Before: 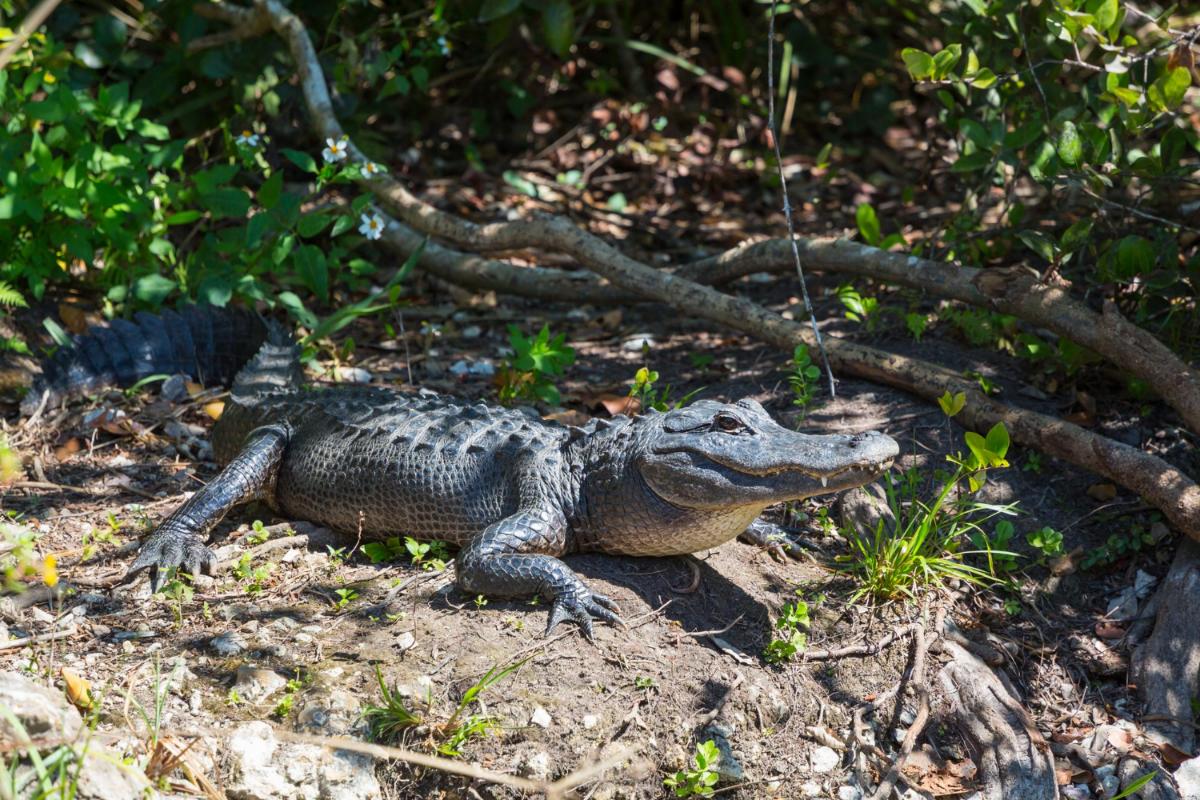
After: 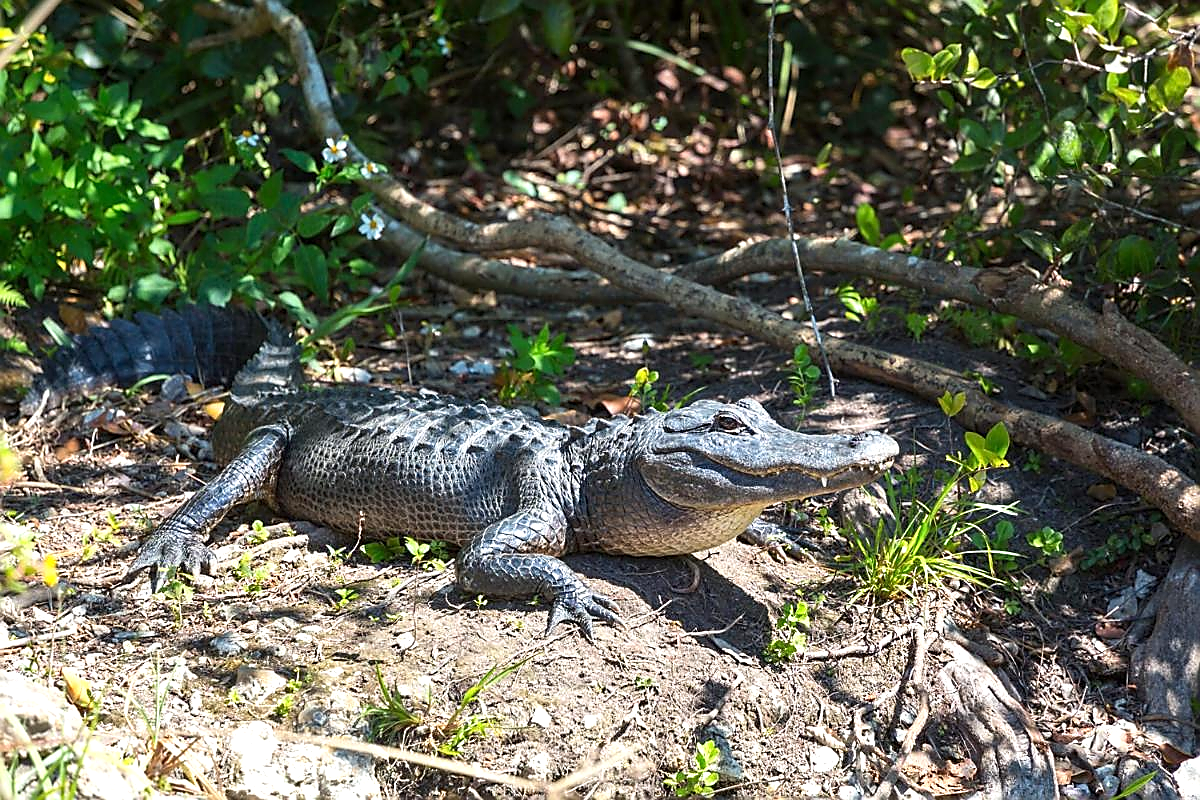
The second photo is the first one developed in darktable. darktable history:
exposure: exposure 0.507 EV, compensate highlight preservation false
sharpen: radius 1.4, amount 1.25, threshold 0.7
